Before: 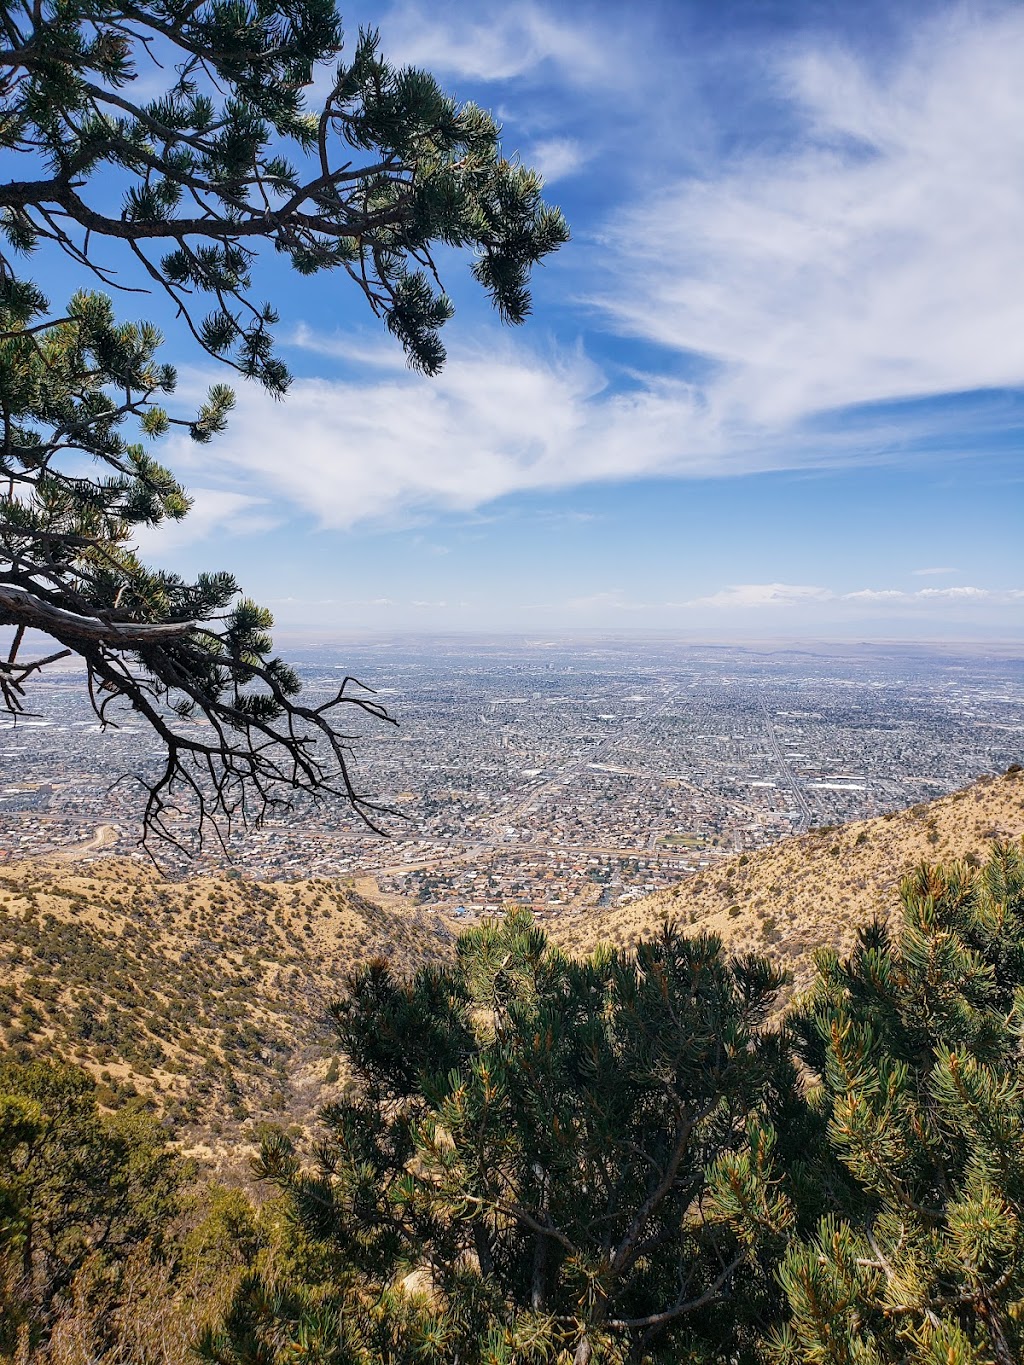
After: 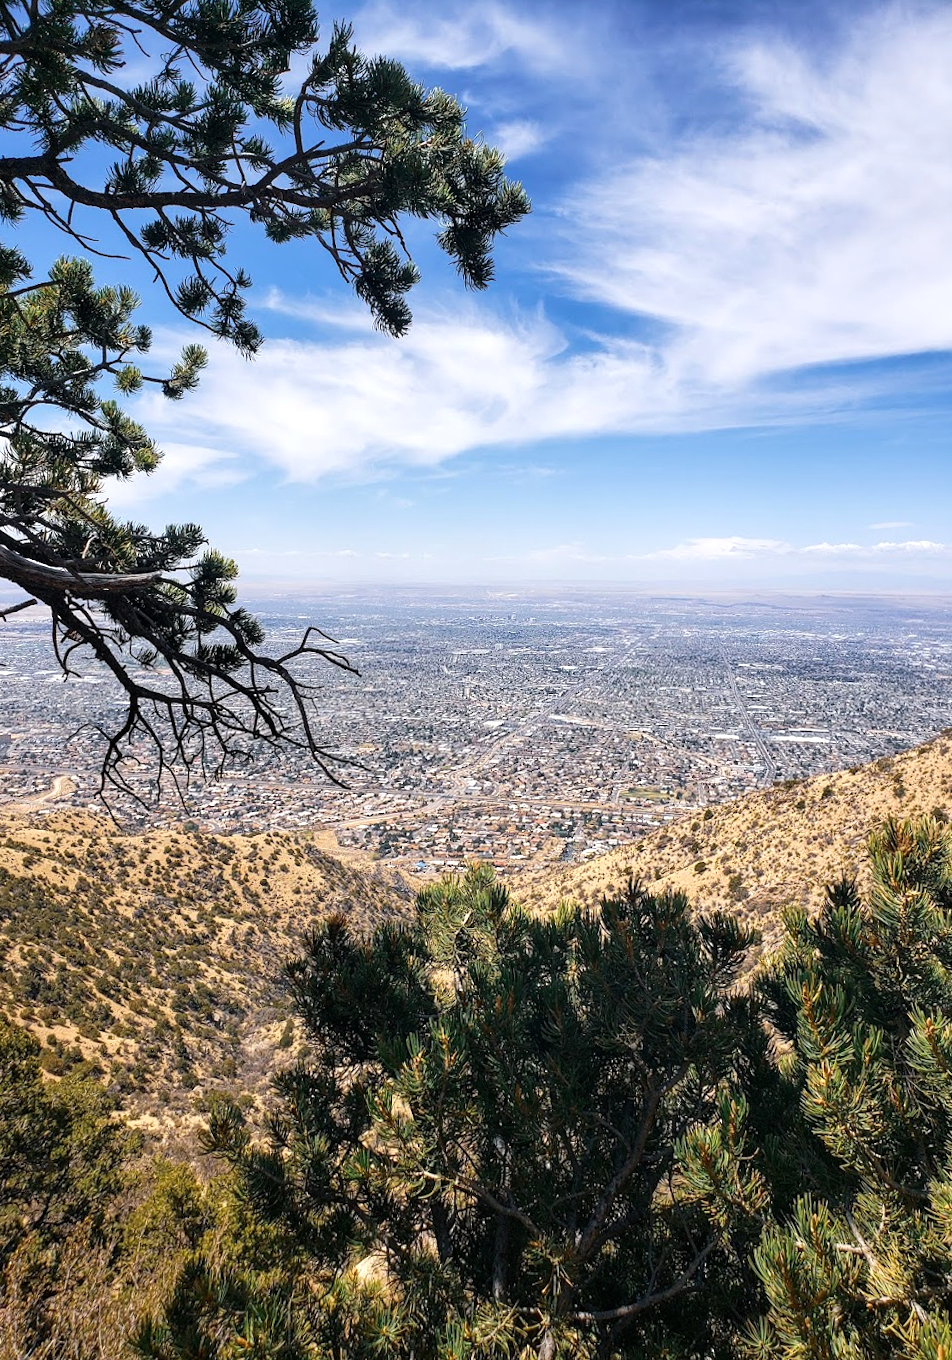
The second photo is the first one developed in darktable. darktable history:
rotate and perspective: rotation 0.215°, lens shift (vertical) -0.139, crop left 0.069, crop right 0.939, crop top 0.002, crop bottom 0.996
tone equalizer: -8 EV -0.417 EV, -7 EV -0.389 EV, -6 EV -0.333 EV, -5 EV -0.222 EV, -3 EV 0.222 EV, -2 EV 0.333 EV, -1 EV 0.389 EV, +0 EV 0.417 EV, edges refinement/feathering 500, mask exposure compensation -1.57 EV, preserve details no
sharpen: radius 2.883, amount 0.868, threshold 47.523
